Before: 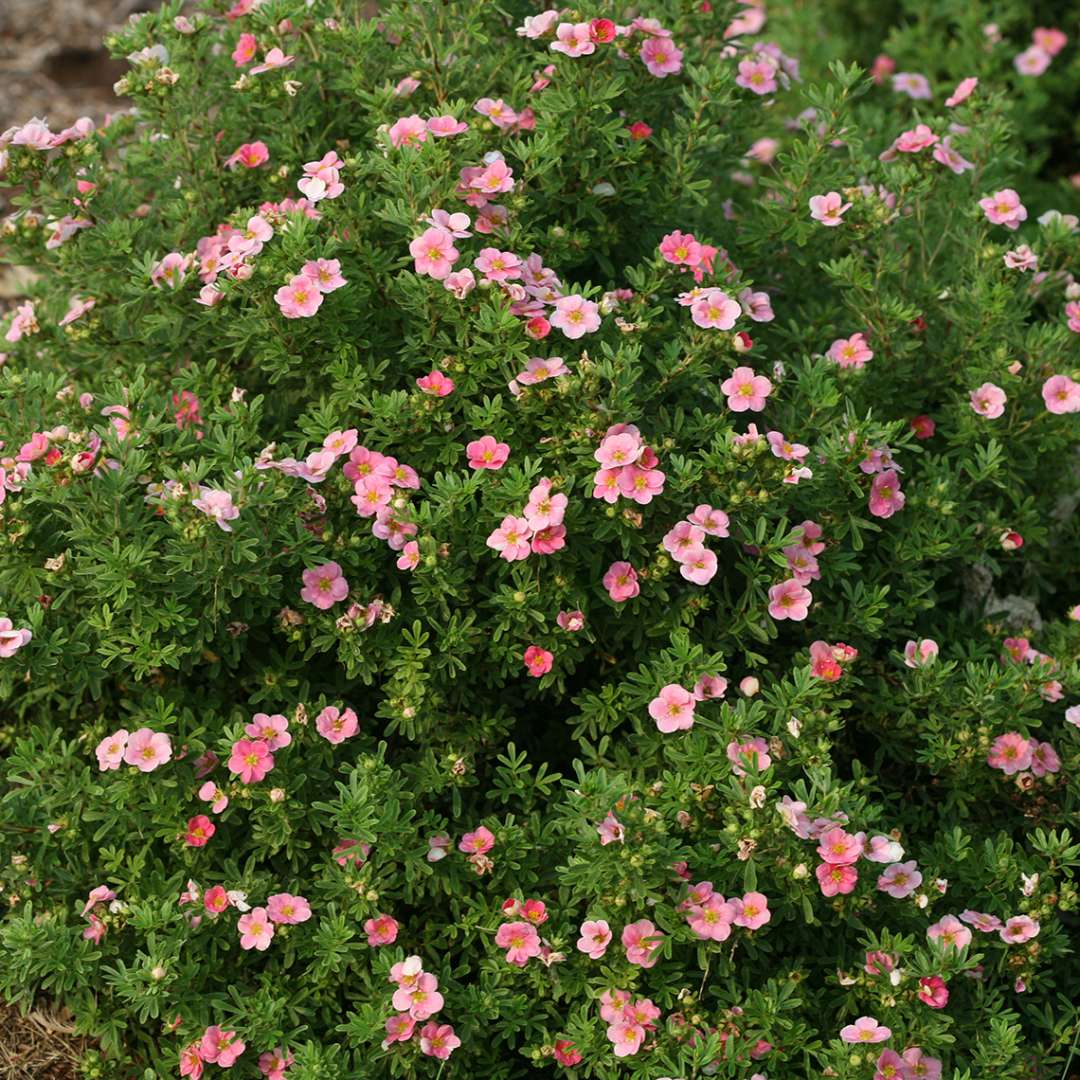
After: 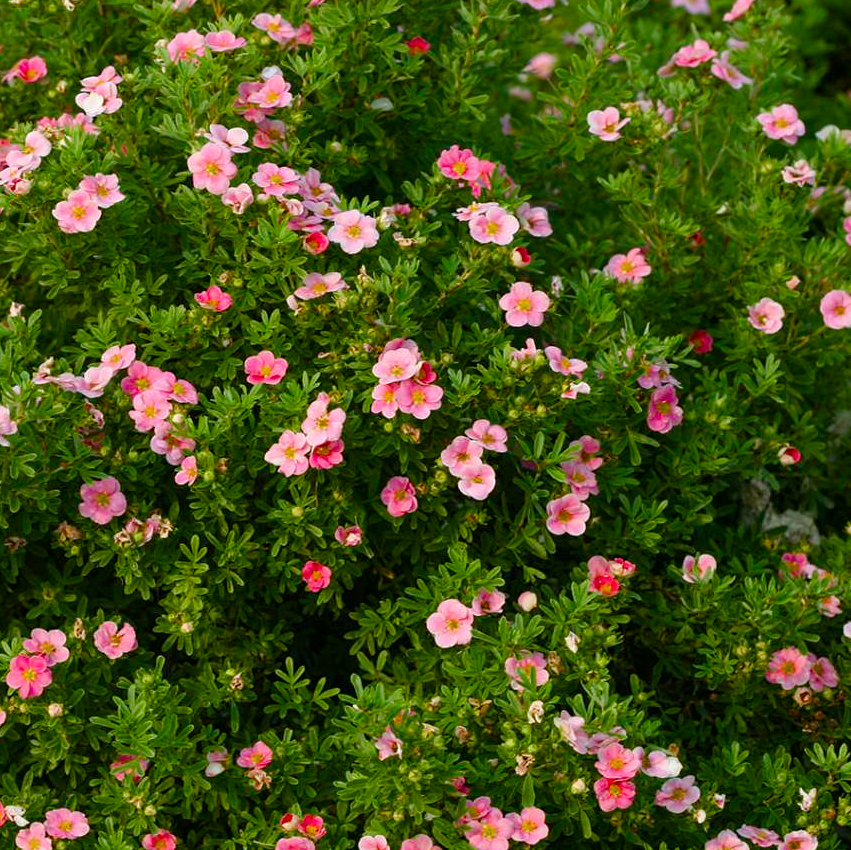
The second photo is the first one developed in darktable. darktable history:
color balance rgb: perceptual saturation grading › global saturation 35%, perceptual saturation grading › highlights -25%, perceptual saturation grading › shadows 50%
crop and rotate: left 20.74%, top 7.912%, right 0.375%, bottom 13.378%
